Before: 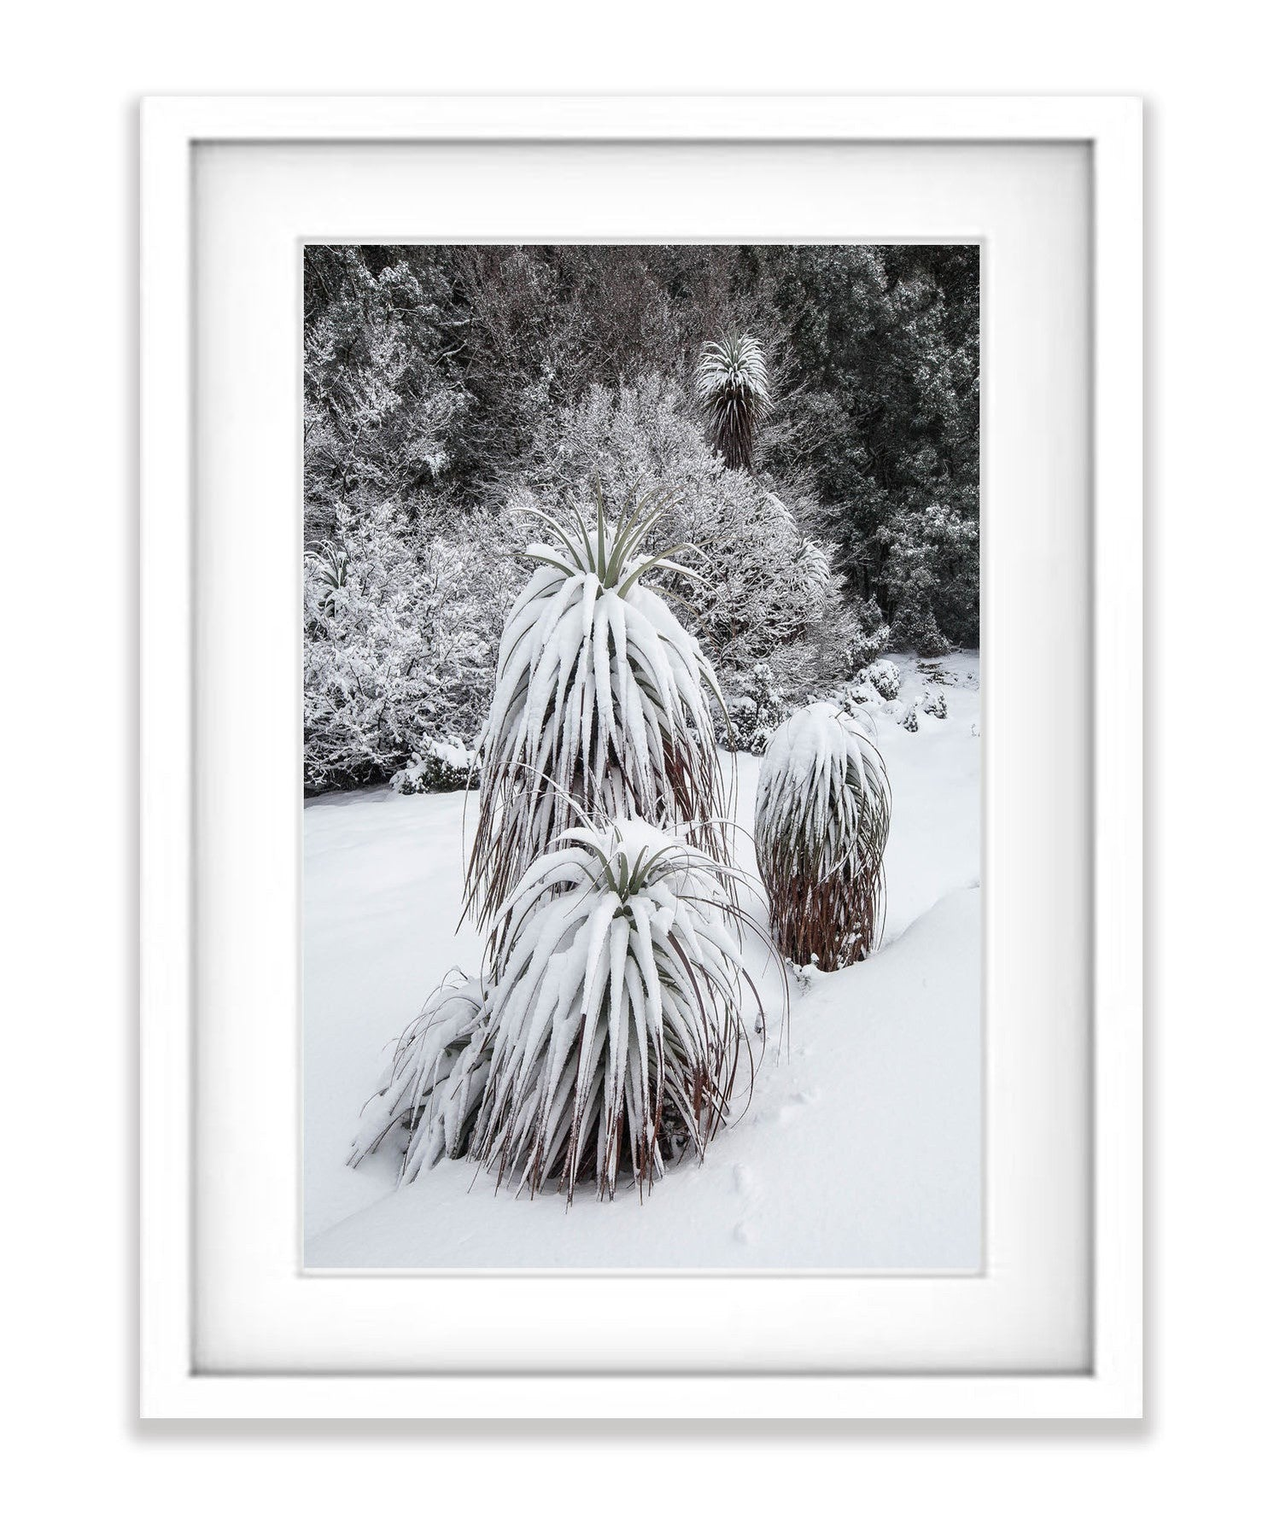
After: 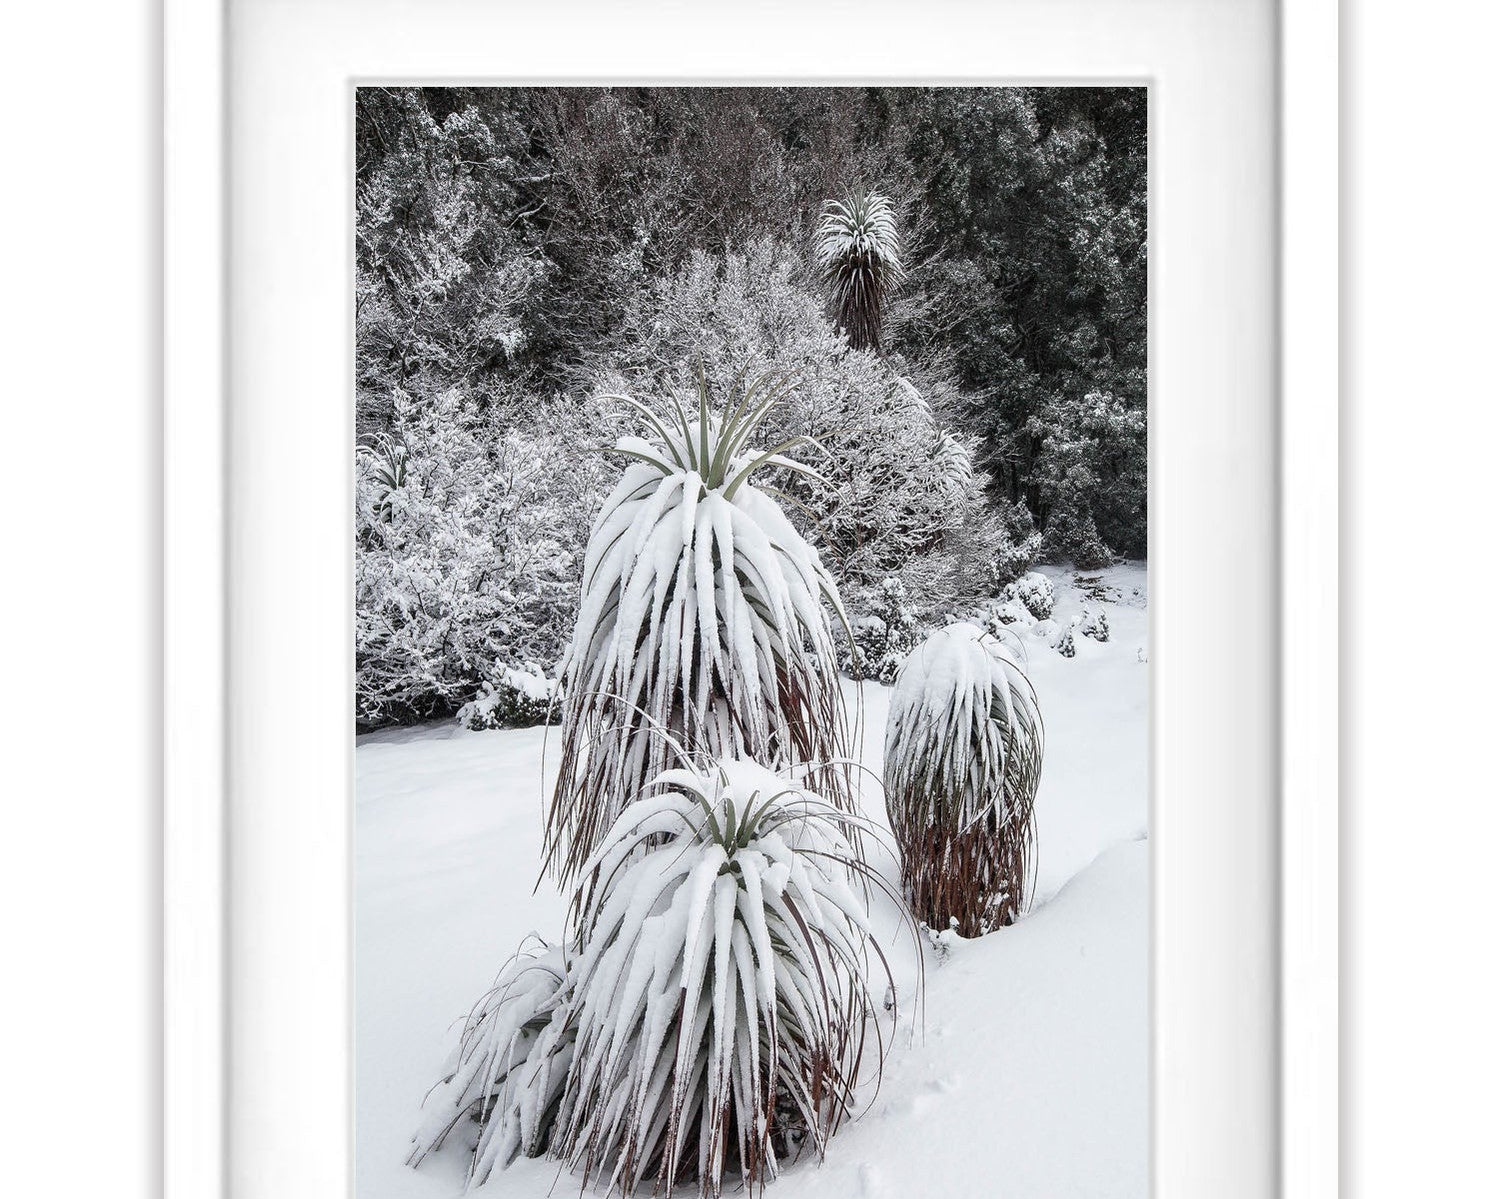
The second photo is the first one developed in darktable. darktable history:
white balance: emerald 1
crop: top 11.166%, bottom 22.168%
